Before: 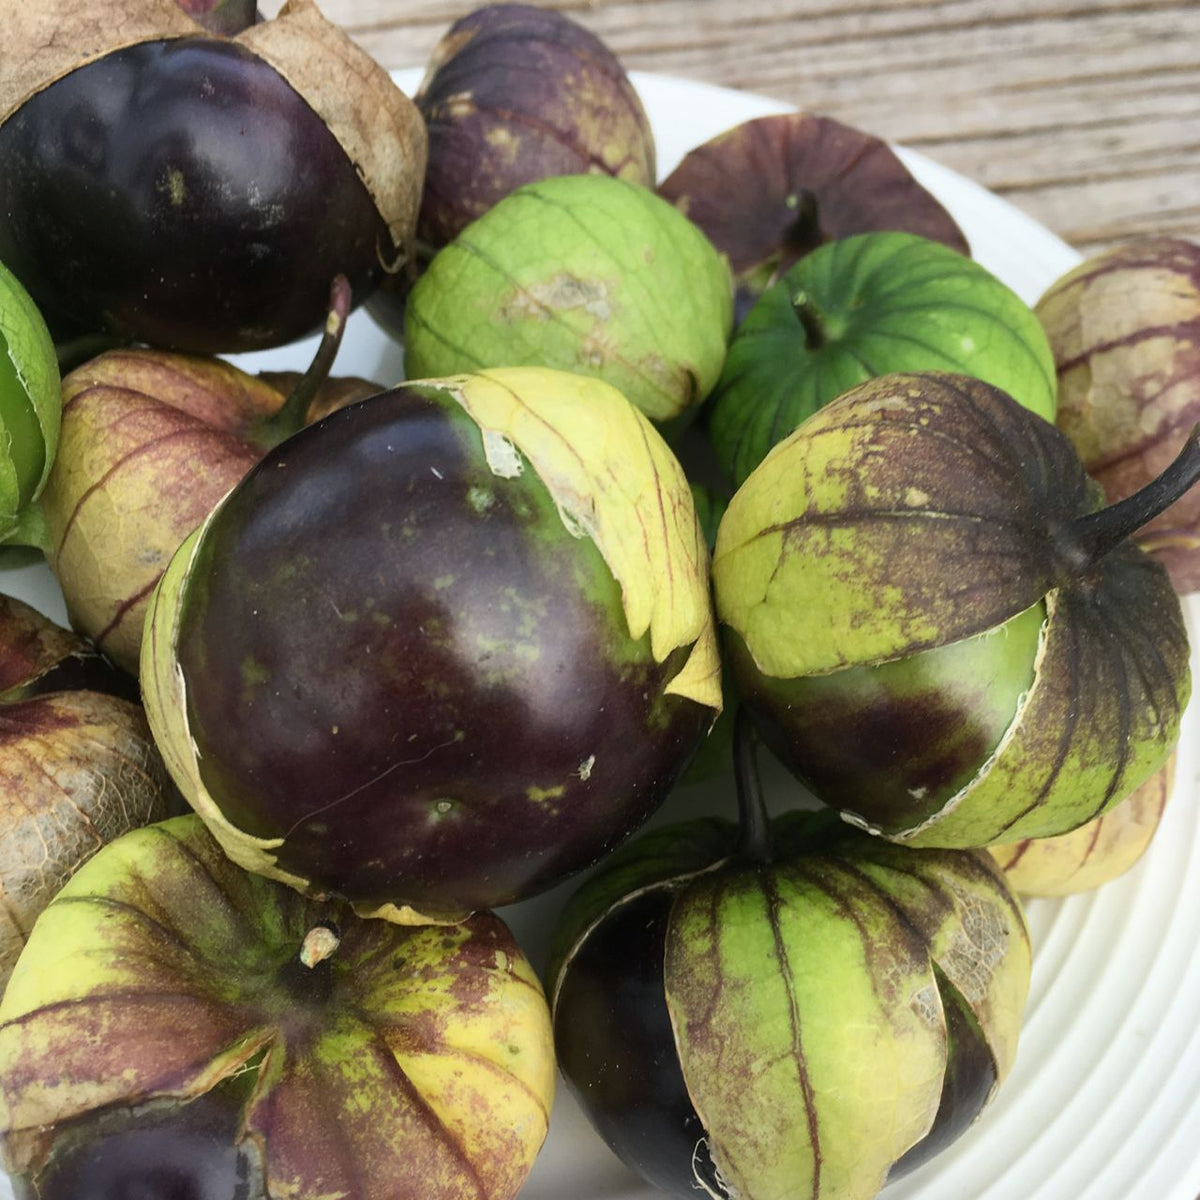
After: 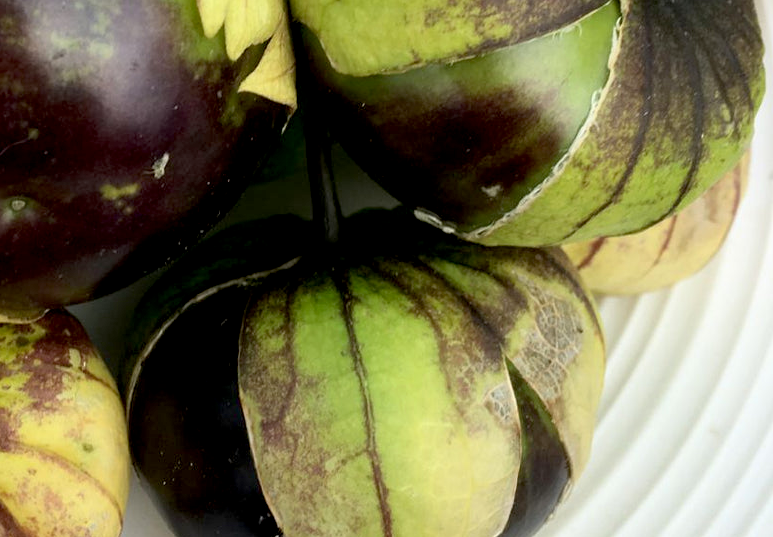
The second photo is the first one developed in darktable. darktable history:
exposure: black level correction 0.012, compensate highlight preservation false
crop and rotate: left 35.509%, top 50.238%, bottom 4.934%
